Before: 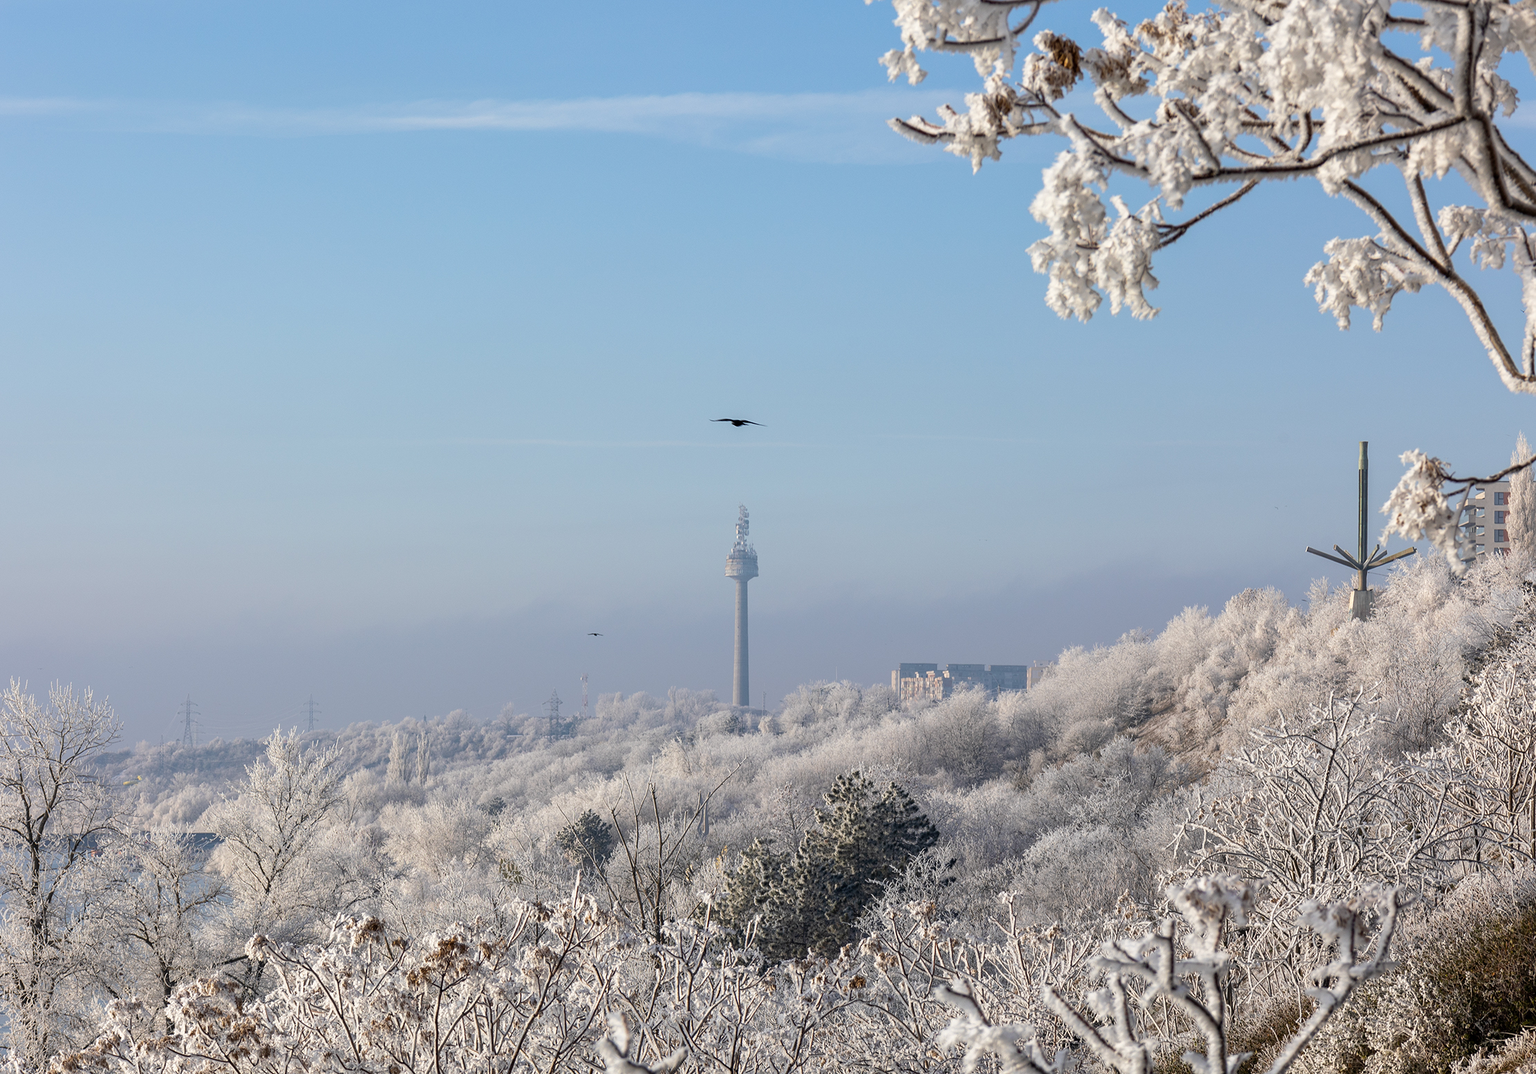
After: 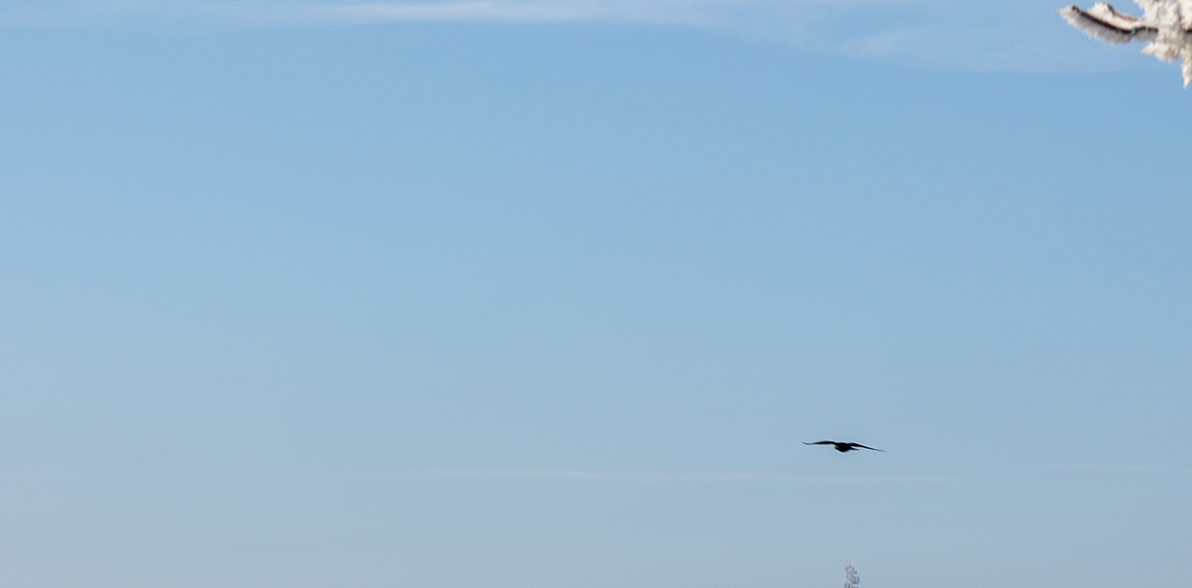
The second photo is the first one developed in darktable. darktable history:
crop: left 10.121%, top 10.631%, right 36.218%, bottom 51.526%
shadows and highlights: shadows 30.86, highlights 0, soften with gaussian
